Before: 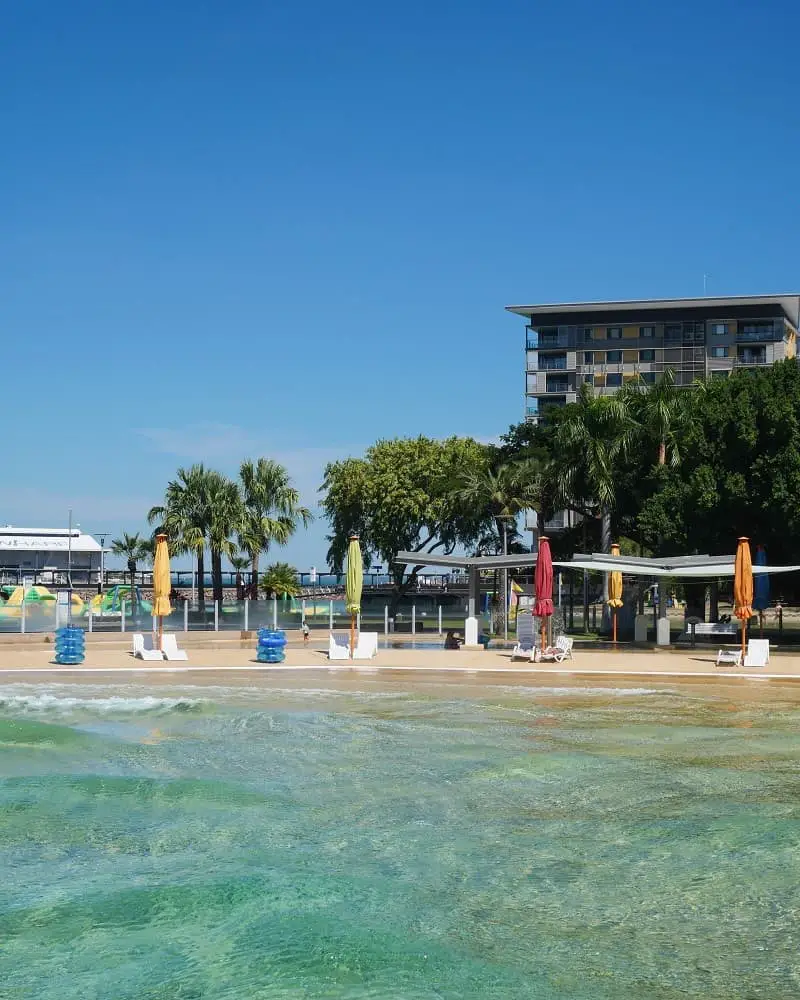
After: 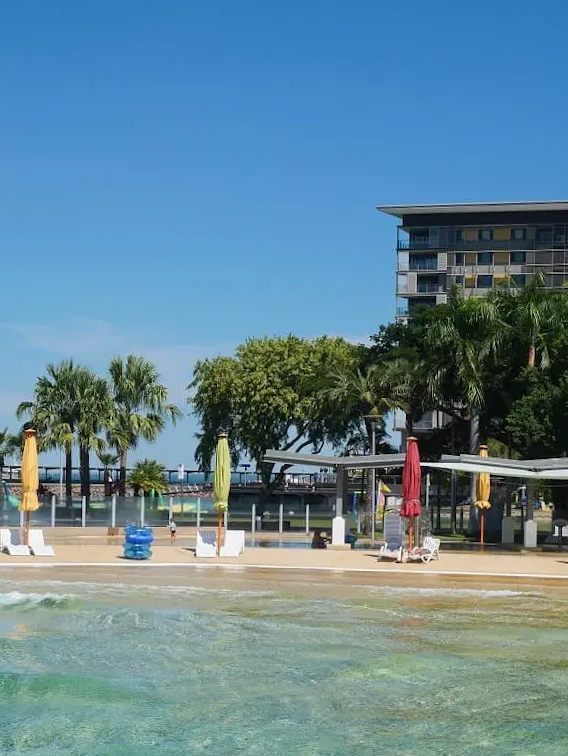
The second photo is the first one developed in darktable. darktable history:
crop and rotate: left 17.046%, top 10.659%, right 12.989%, bottom 14.553%
rotate and perspective: rotation 0.8°, automatic cropping off
